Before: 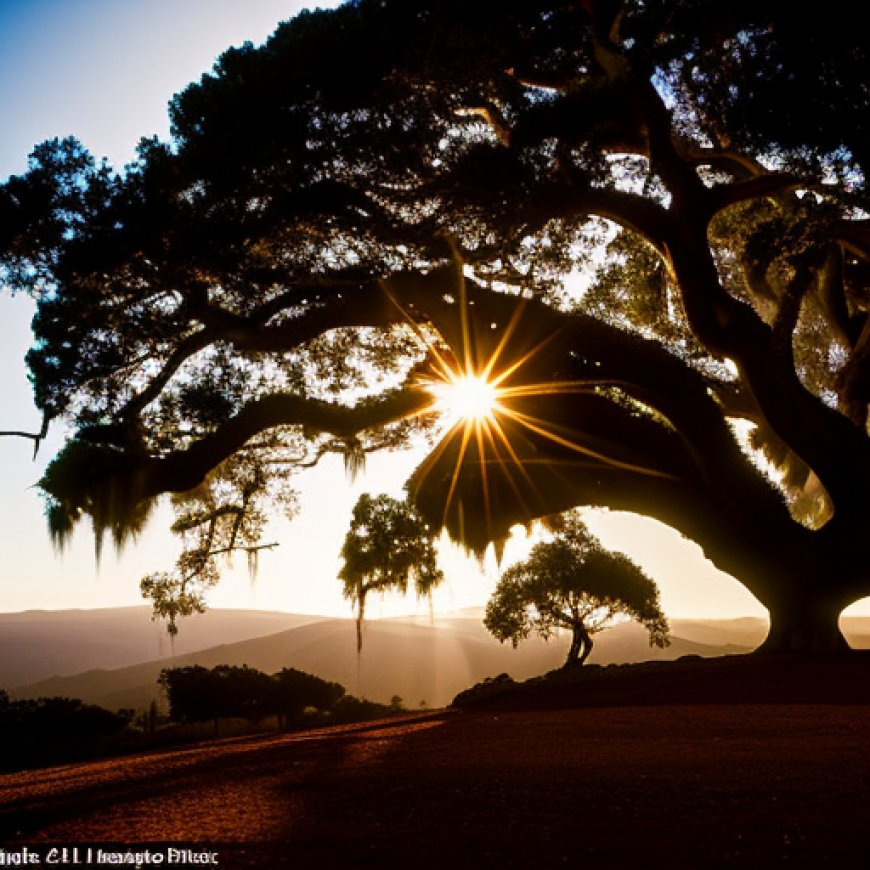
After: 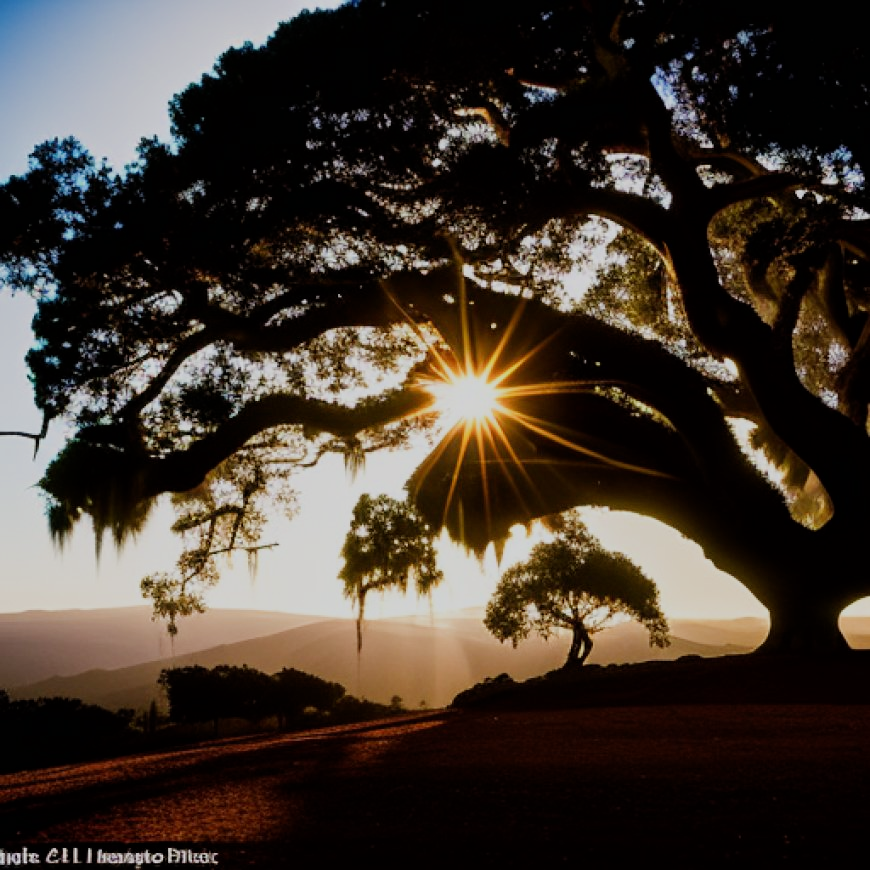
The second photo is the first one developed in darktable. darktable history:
shadows and highlights: shadows 4.1, highlights -17.6, soften with gaussian
white balance: red 0.986, blue 1.01
filmic rgb: black relative exposure -16 EV, white relative exposure 6.12 EV, hardness 5.22
